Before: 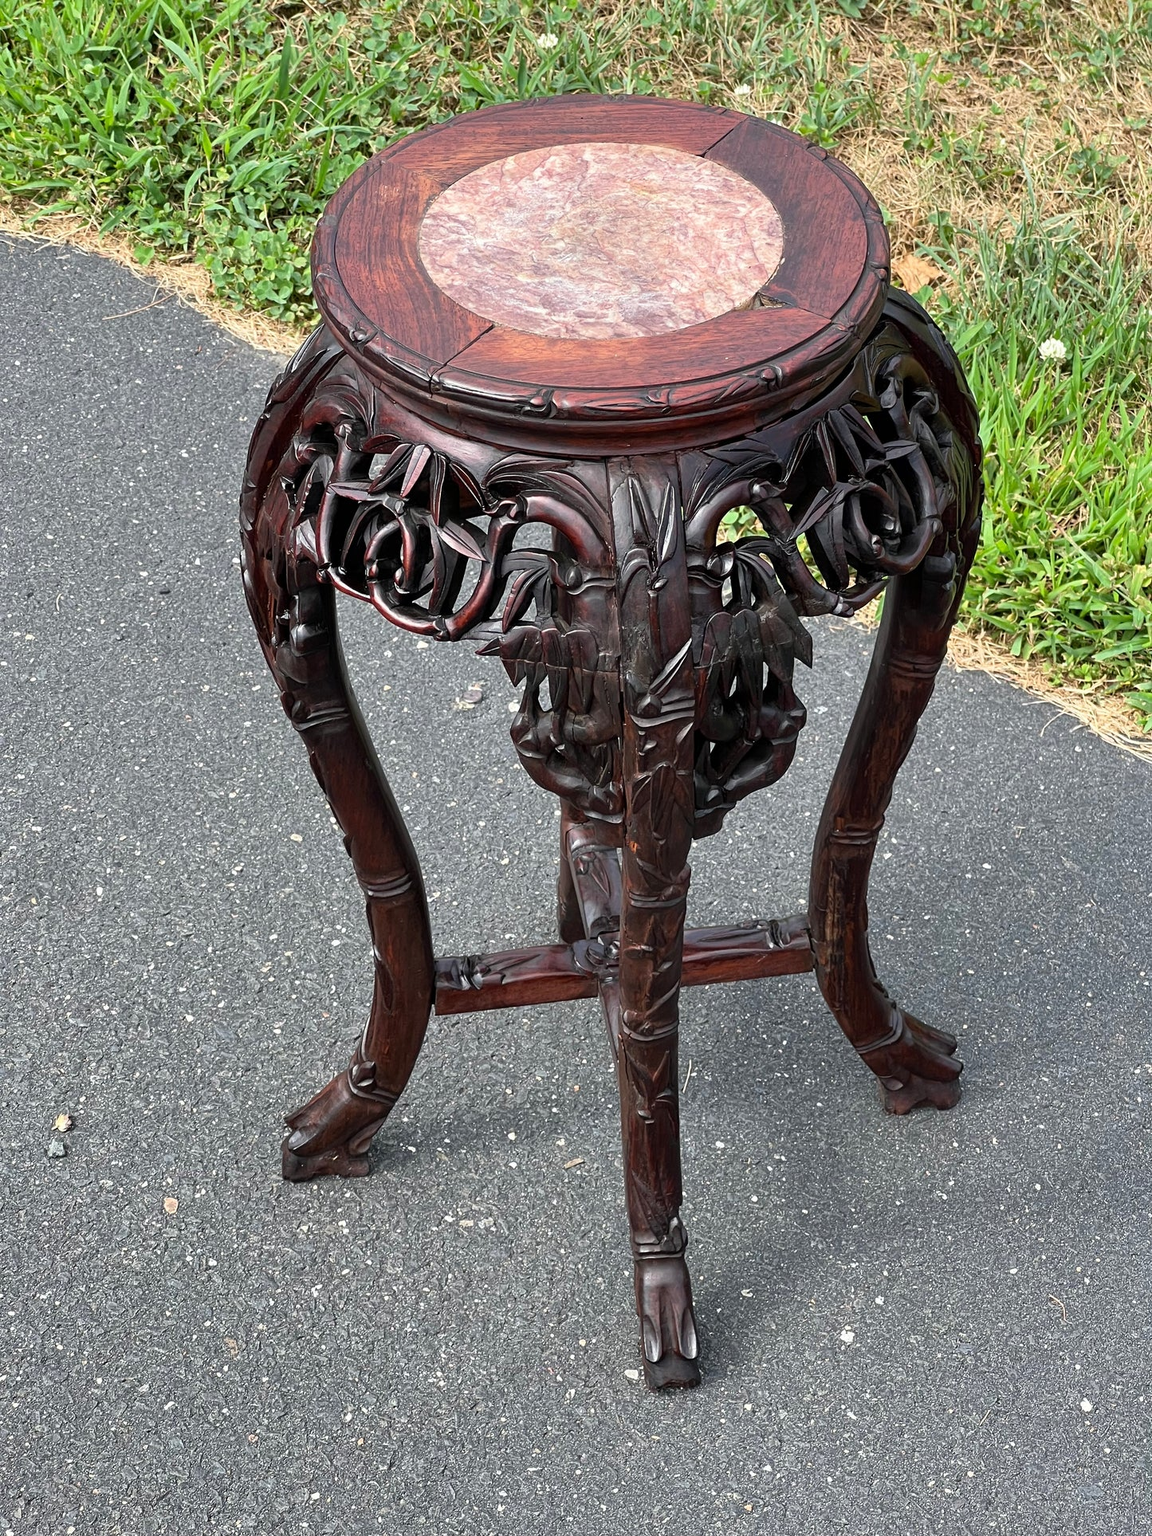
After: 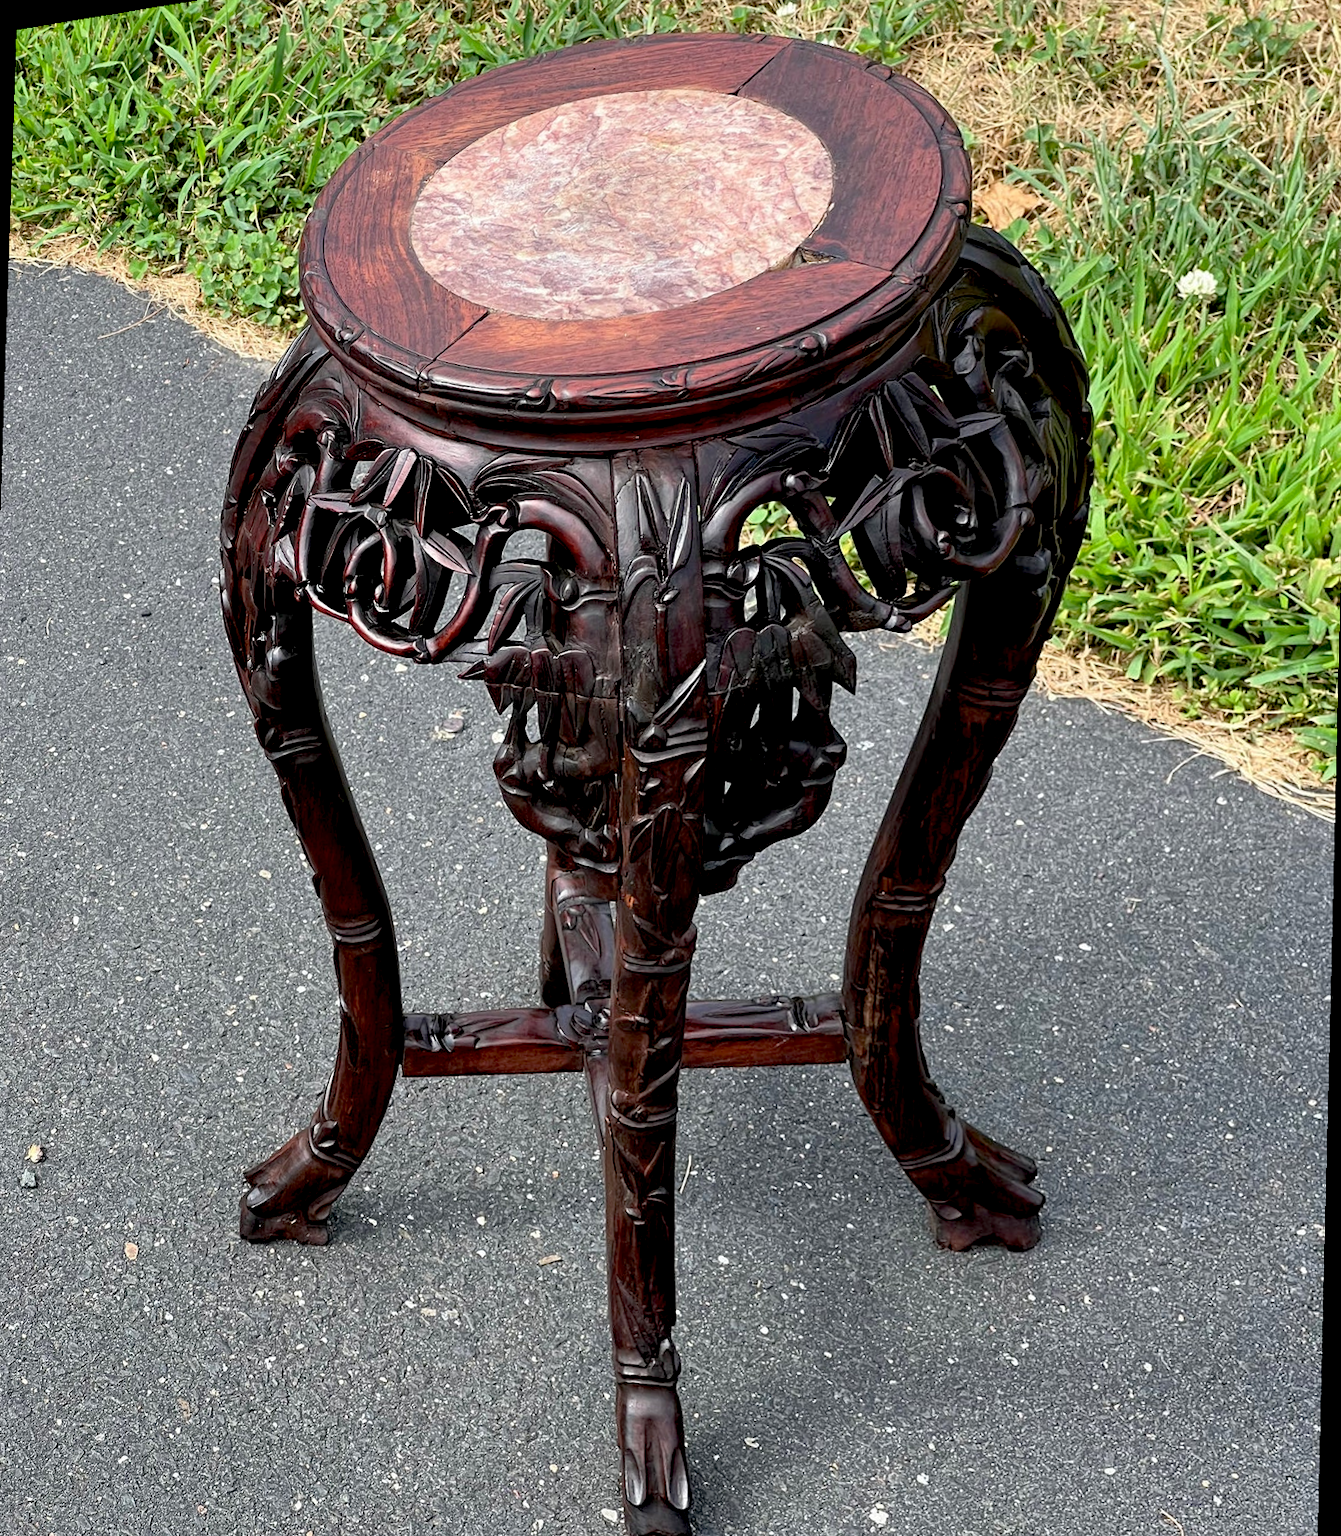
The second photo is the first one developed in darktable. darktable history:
rotate and perspective: rotation 1.69°, lens shift (vertical) -0.023, lens shift (horizontal) -0.291, crop left 0.025, crop right 0.988, crop top 0.092, crop bottom 0.842
exposure: black level correction 0.016, exposure -0.009 EV, compensate highlight preservation false
